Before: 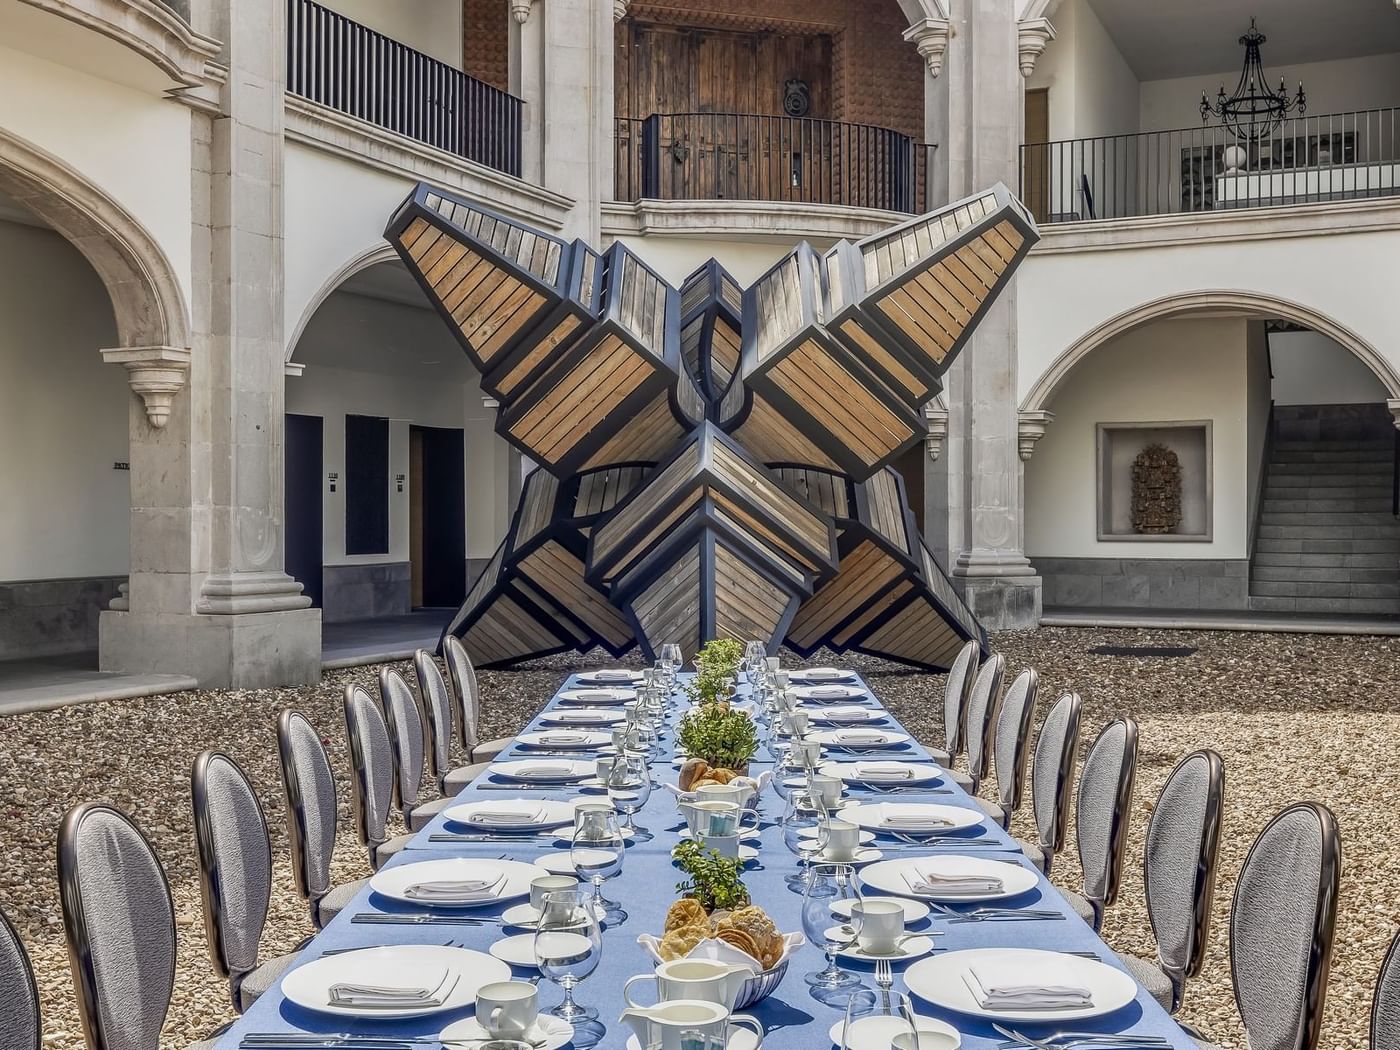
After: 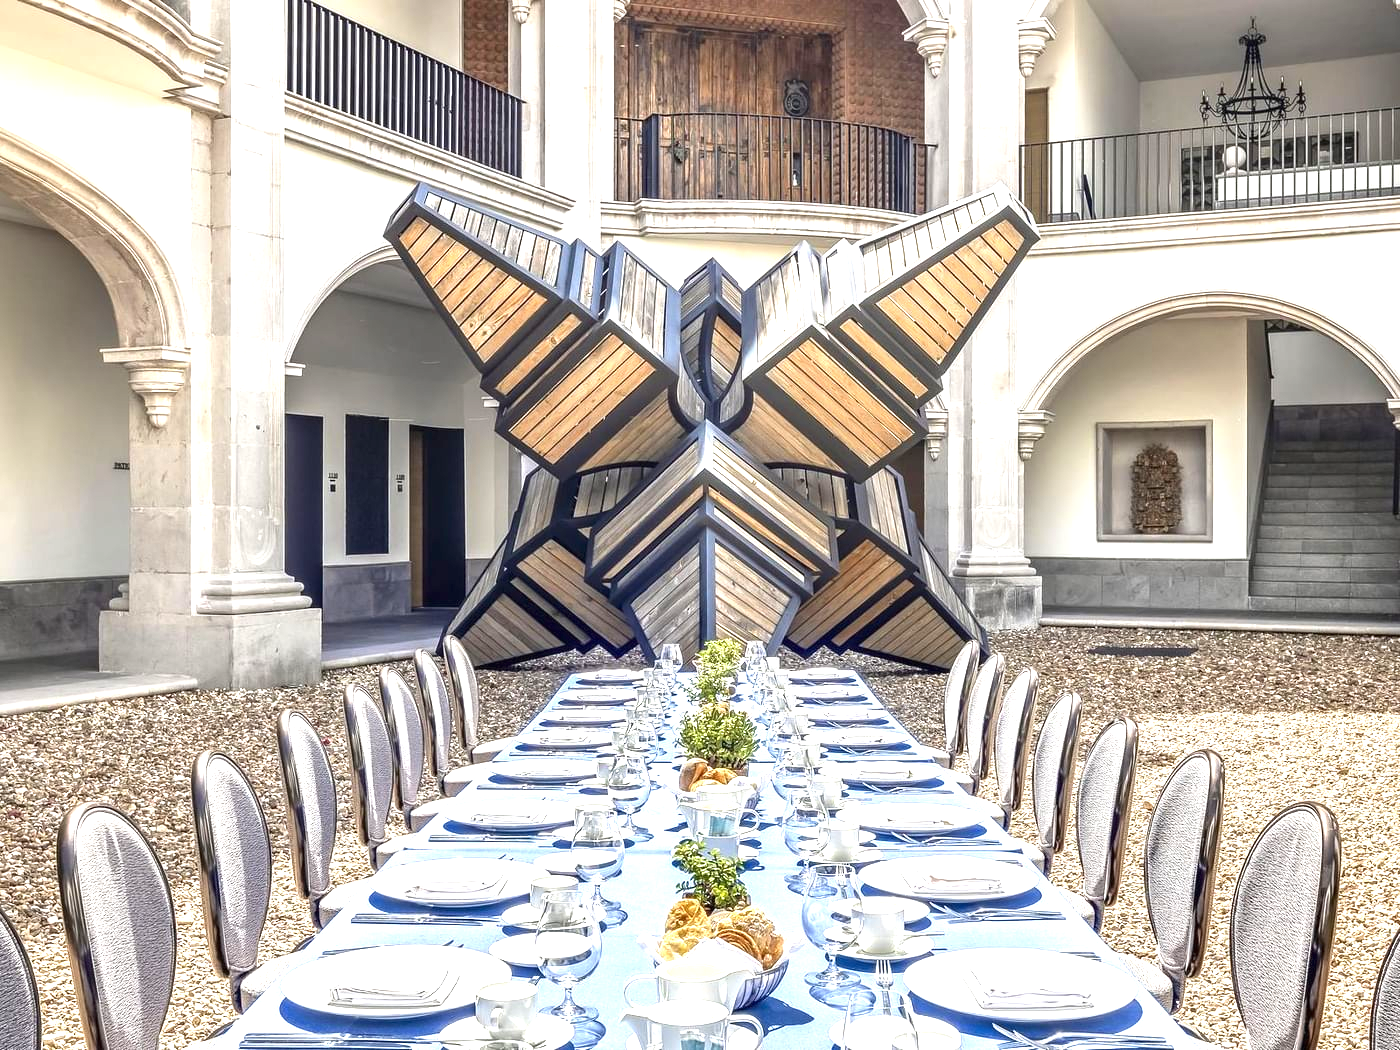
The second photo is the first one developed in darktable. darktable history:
exposure: black level correction 0, exposure 1.459 EV, compensate highlight preservation false
